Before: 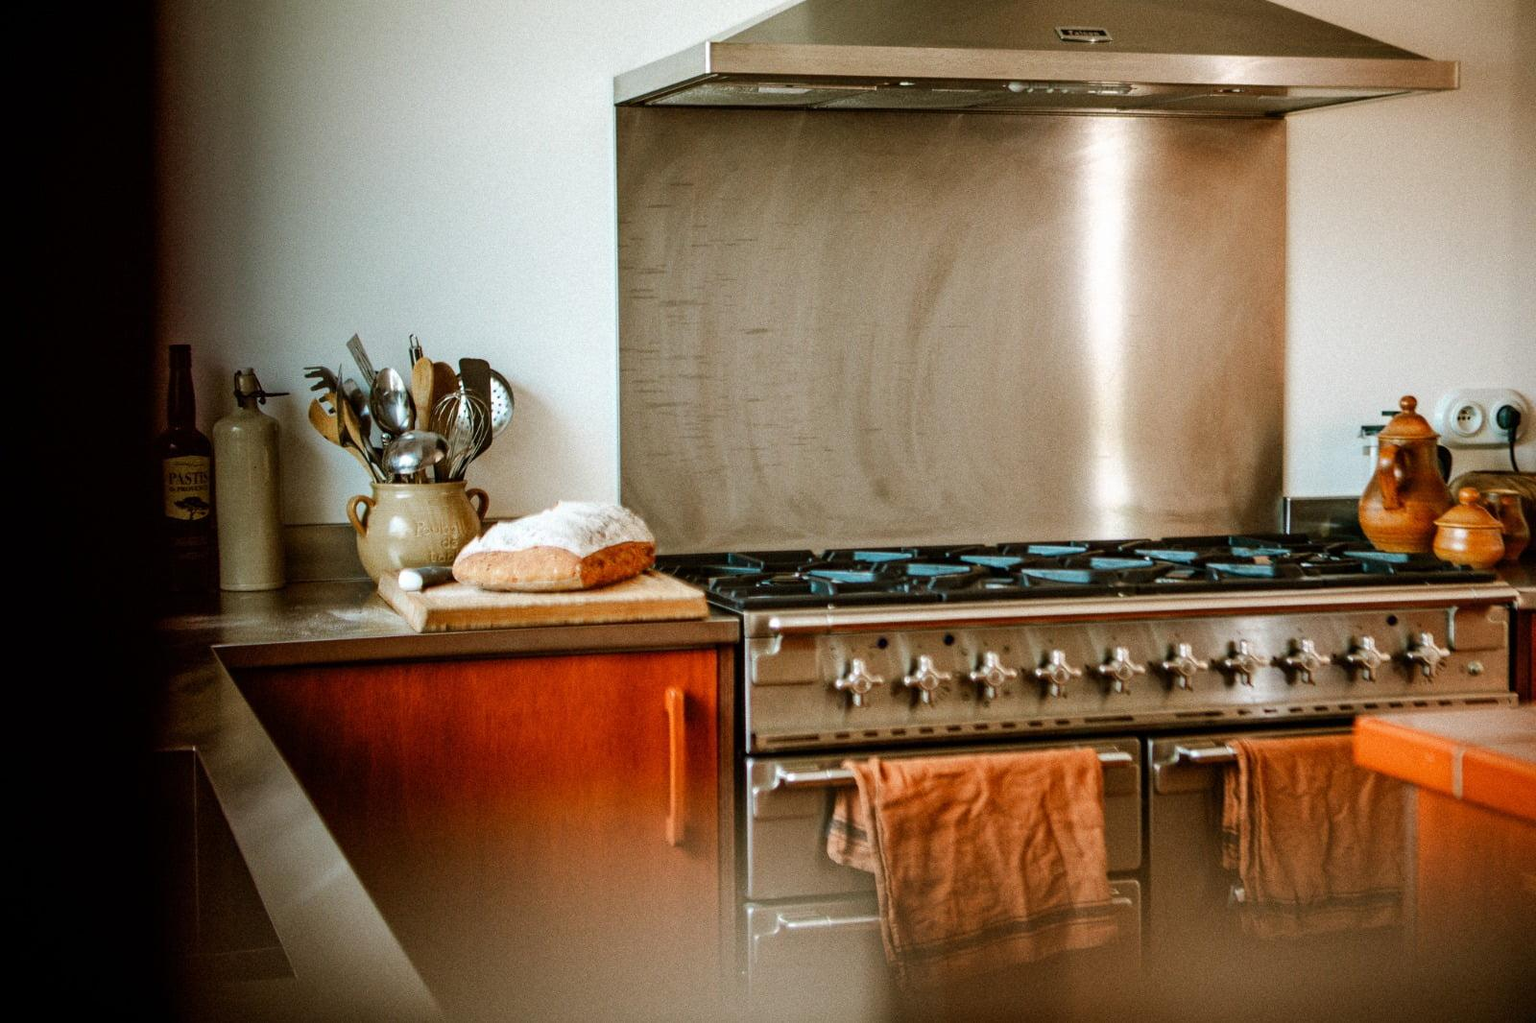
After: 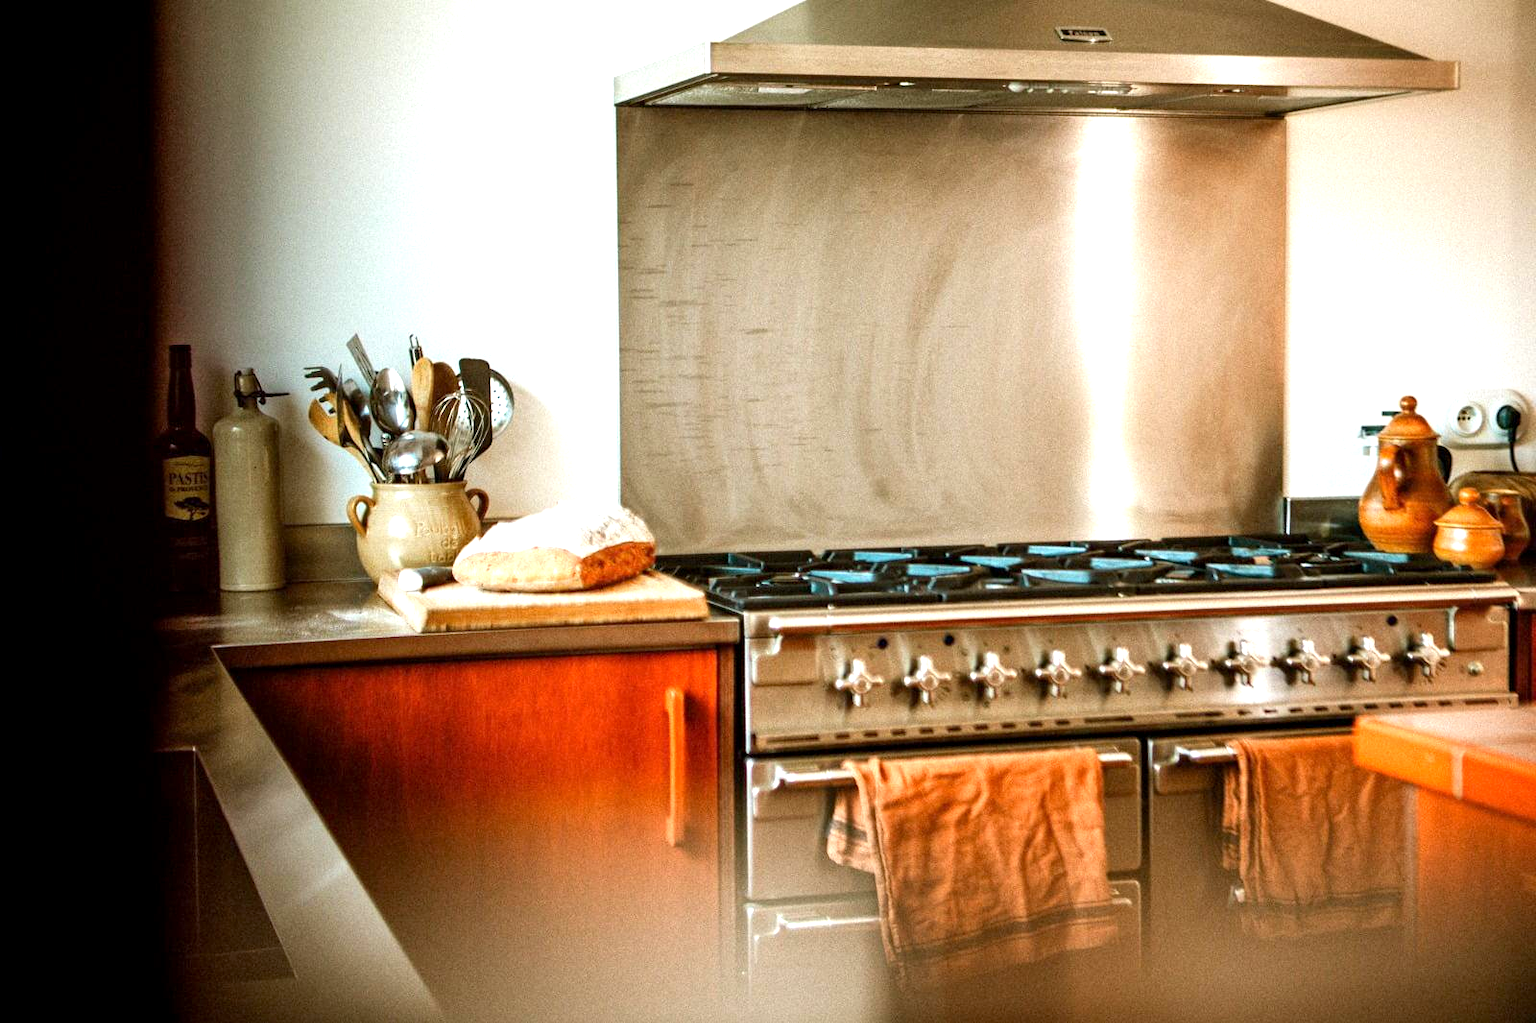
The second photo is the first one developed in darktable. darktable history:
exposure: black level correction 0.001, exposure 0.965 EV, compensate highlight preservation false
